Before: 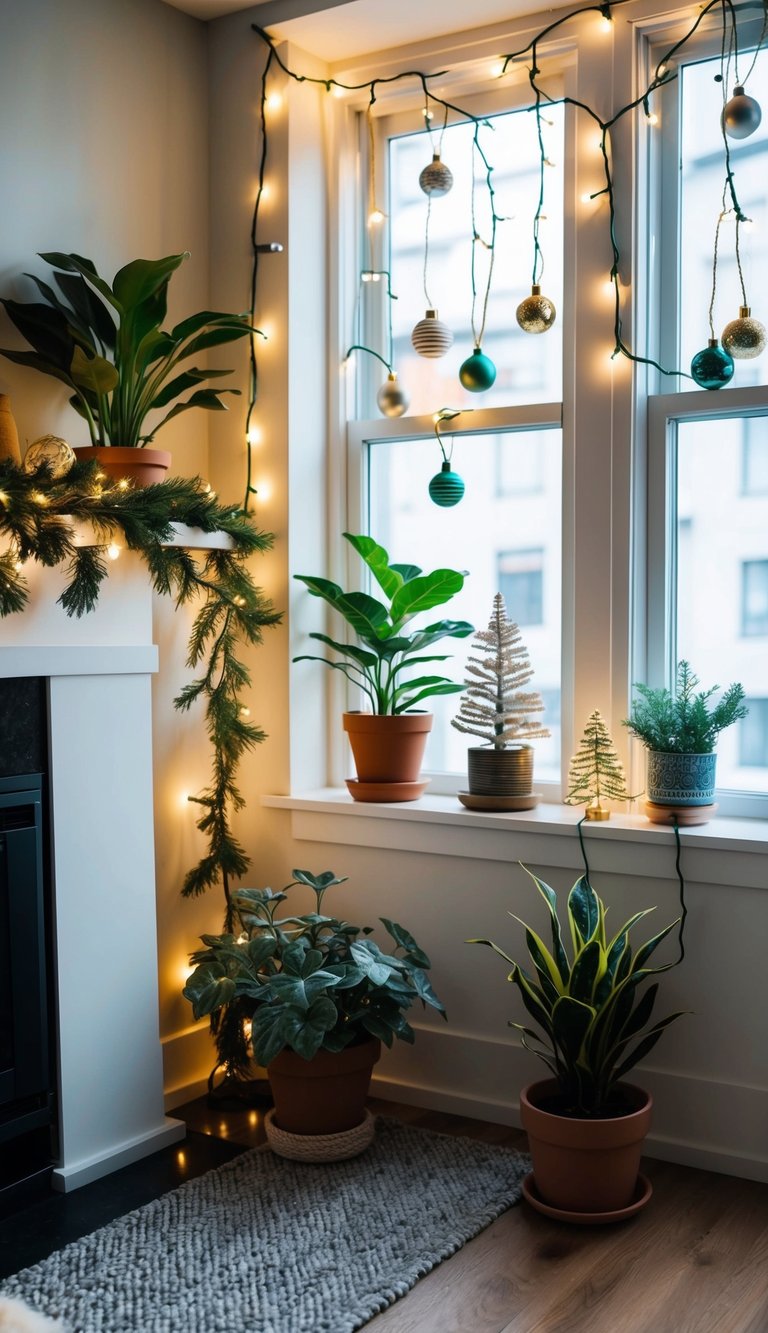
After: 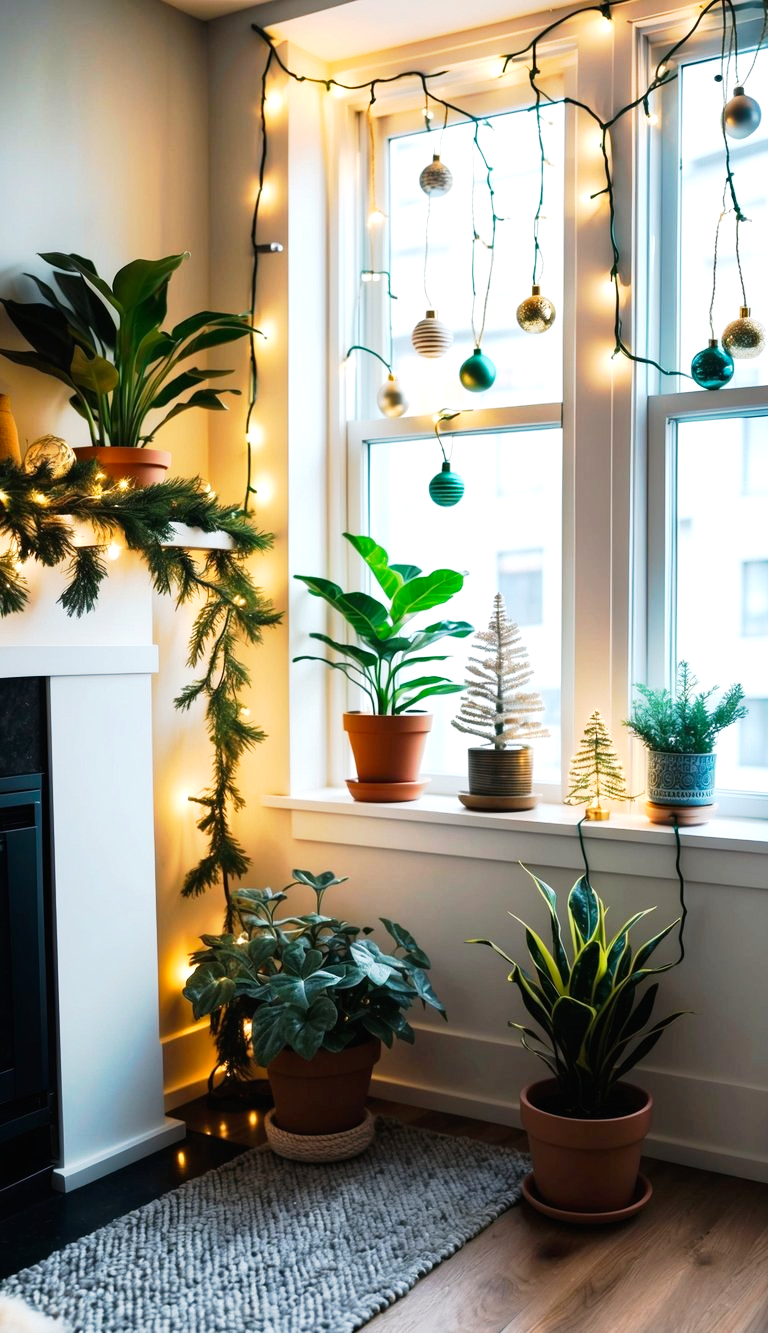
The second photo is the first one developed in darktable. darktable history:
exposure: black level correction 0, exposure 0.499 EV, compensate highlight preservation false
tone curve: curves: ch0 [(0, 0.006) (0.037, 0.022) (0.123, 0.105) (0.19, 0.173) (0.277, 0.279) (0.474, 0.517) (0.597, 0.662) (0.687, 0.774) (0.855, 0.891) (1, 0.982)]; ch1 [(0, 0) (0.243, 0.245) (0.422, 0.415) (0.493, 0.498) (0.508, 0.503) (0.531, 0.55) (0.551, 0.582) (0.626, 0.672) (0.694, 0.732) (1, 1)]; ch2 [(0, 0) (0.249, 0.216) (0.356, 0.329) (0.424, 0.442) (0.476, 0.477) (0.498, 0.503) (0.517, 0.524) (0.532, 0.547) (0.562, 0.592) (0.614, 0.657) (0.706, 0.748) (0.808, 0.809) (0.991, 0.968)], preserve colors none
